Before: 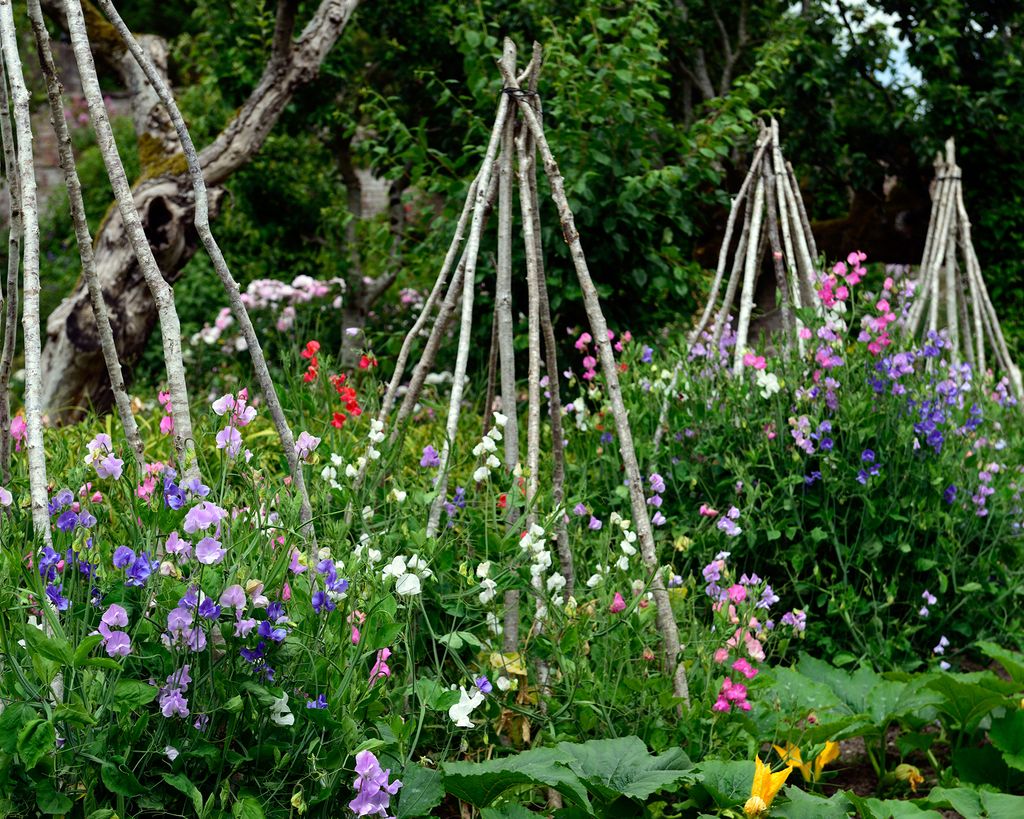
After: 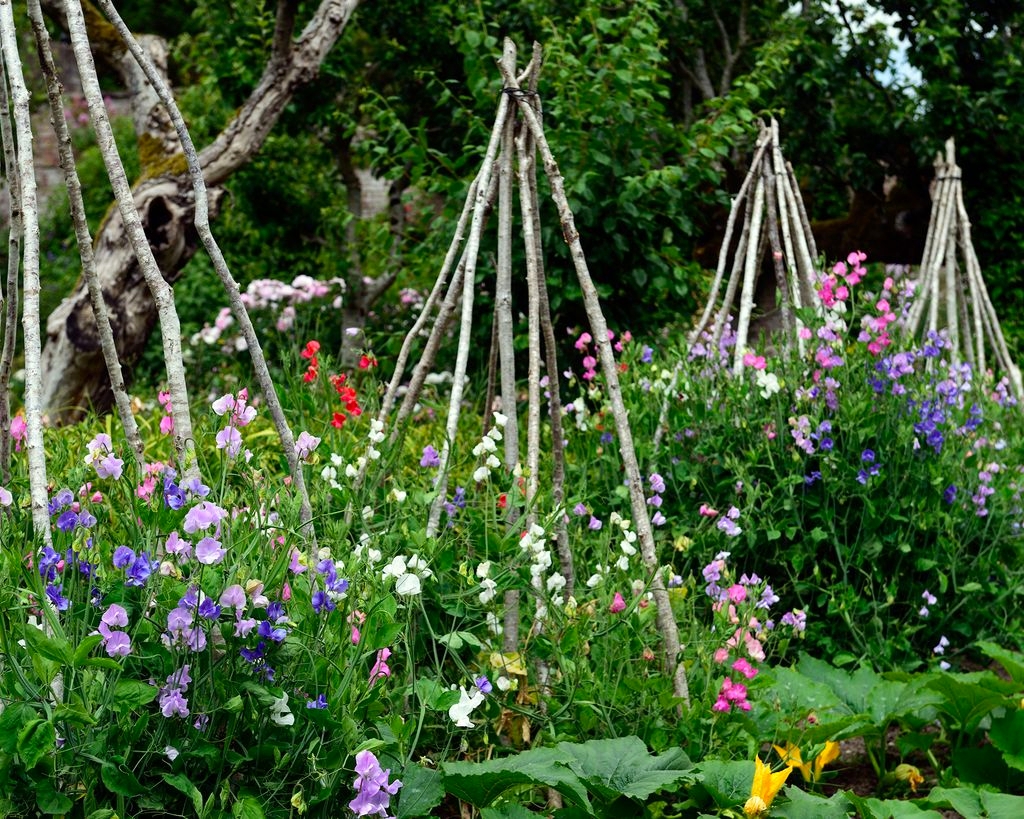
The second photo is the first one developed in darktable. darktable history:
contrast brightness saturation: contrast 0.035, saturation 0.07
base curve: curves: ch0 [(0, 0) (0.472, 0.508) (1, 1)], preserve colors none
